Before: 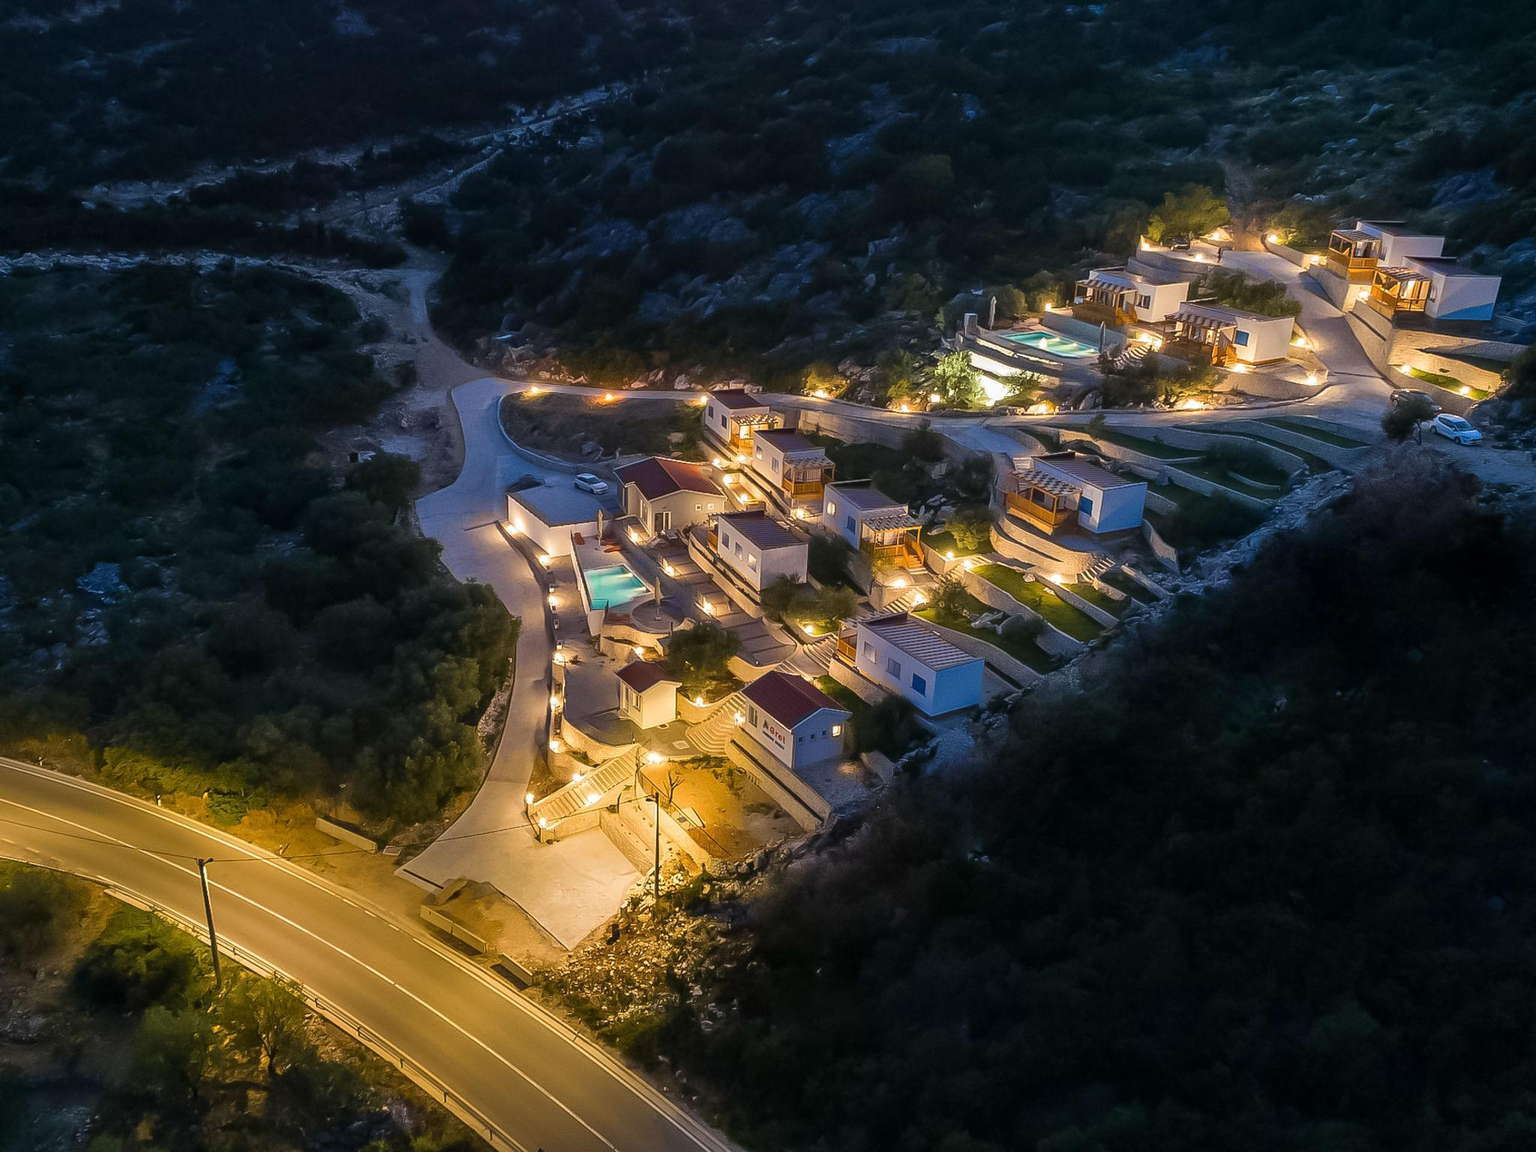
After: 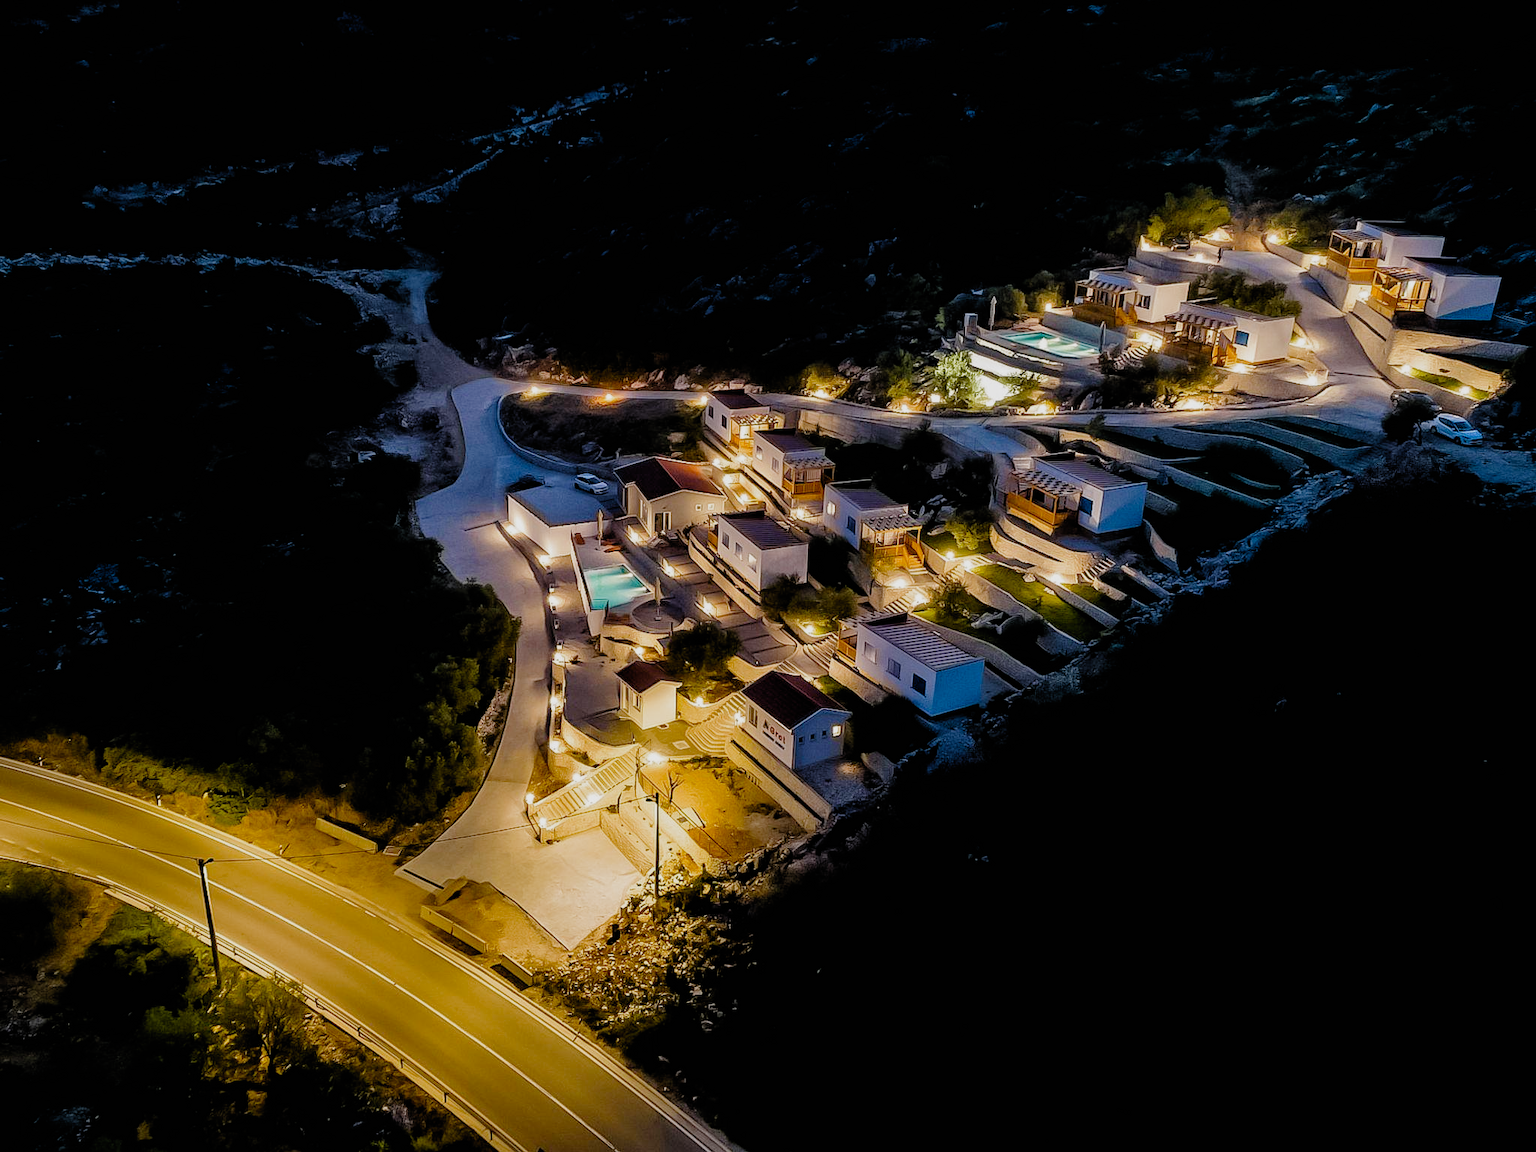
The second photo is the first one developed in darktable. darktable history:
filmic rgb: black relative exposure -3.84 EV, white relative exposure 3.48 EV, hardness 2.62, contrast 1.103, preserve chrominance no, color science v5 (2021)
